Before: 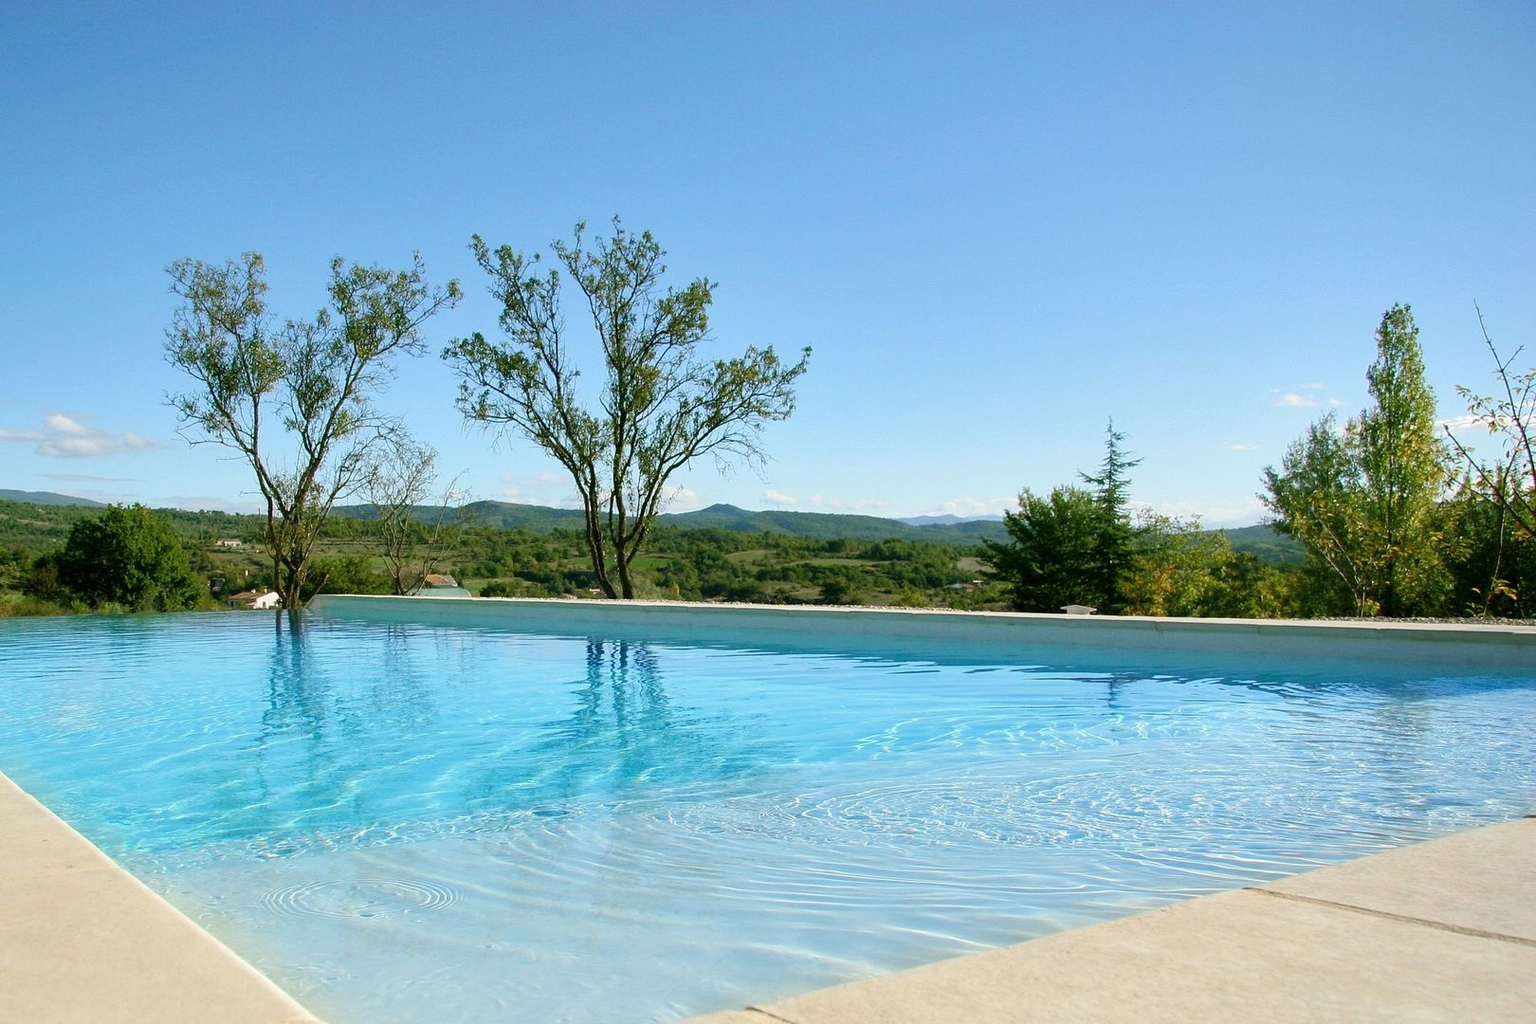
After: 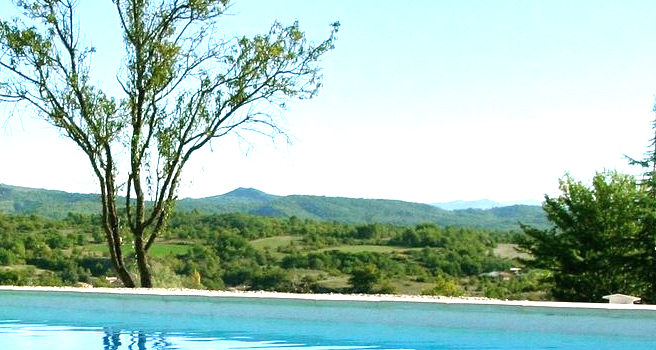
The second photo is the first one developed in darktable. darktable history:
exposure: black level correction 0, exposure 1.106 EV, compensate highlight preservation false
color zones: curves: ch1 [(0, 0.525) (0.143, 0.556) (0.286, 0.52) (0.429, 0.5) (0.571, 0.5) (0.714, 0.5) (0.857, 0.503) (1, 0.525)], mix -132.35%
crop: left 31.892%, top 31.876%, right 27.592%, bottom 35.647%
